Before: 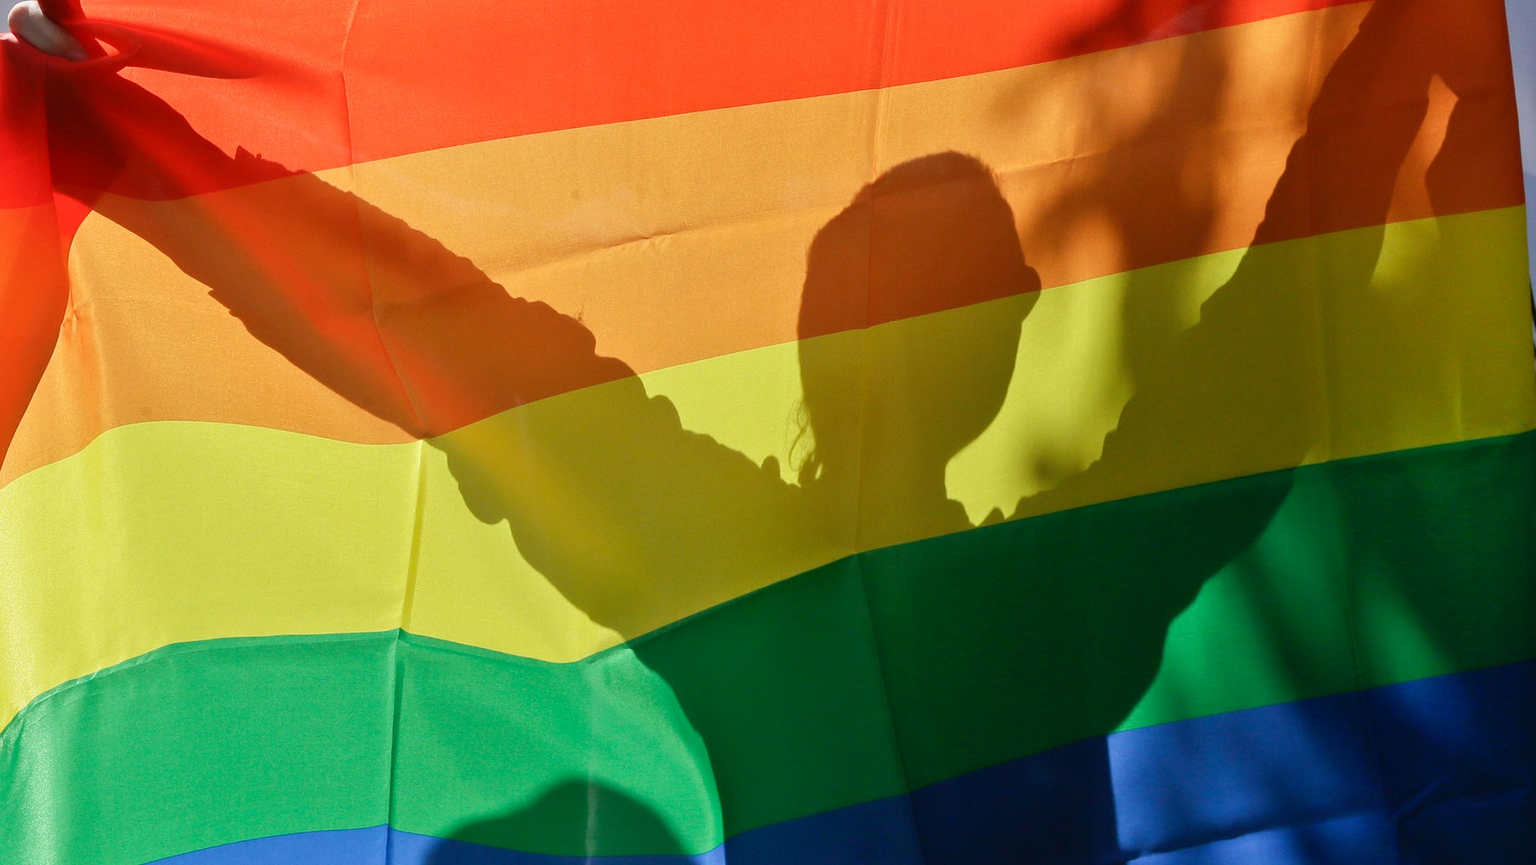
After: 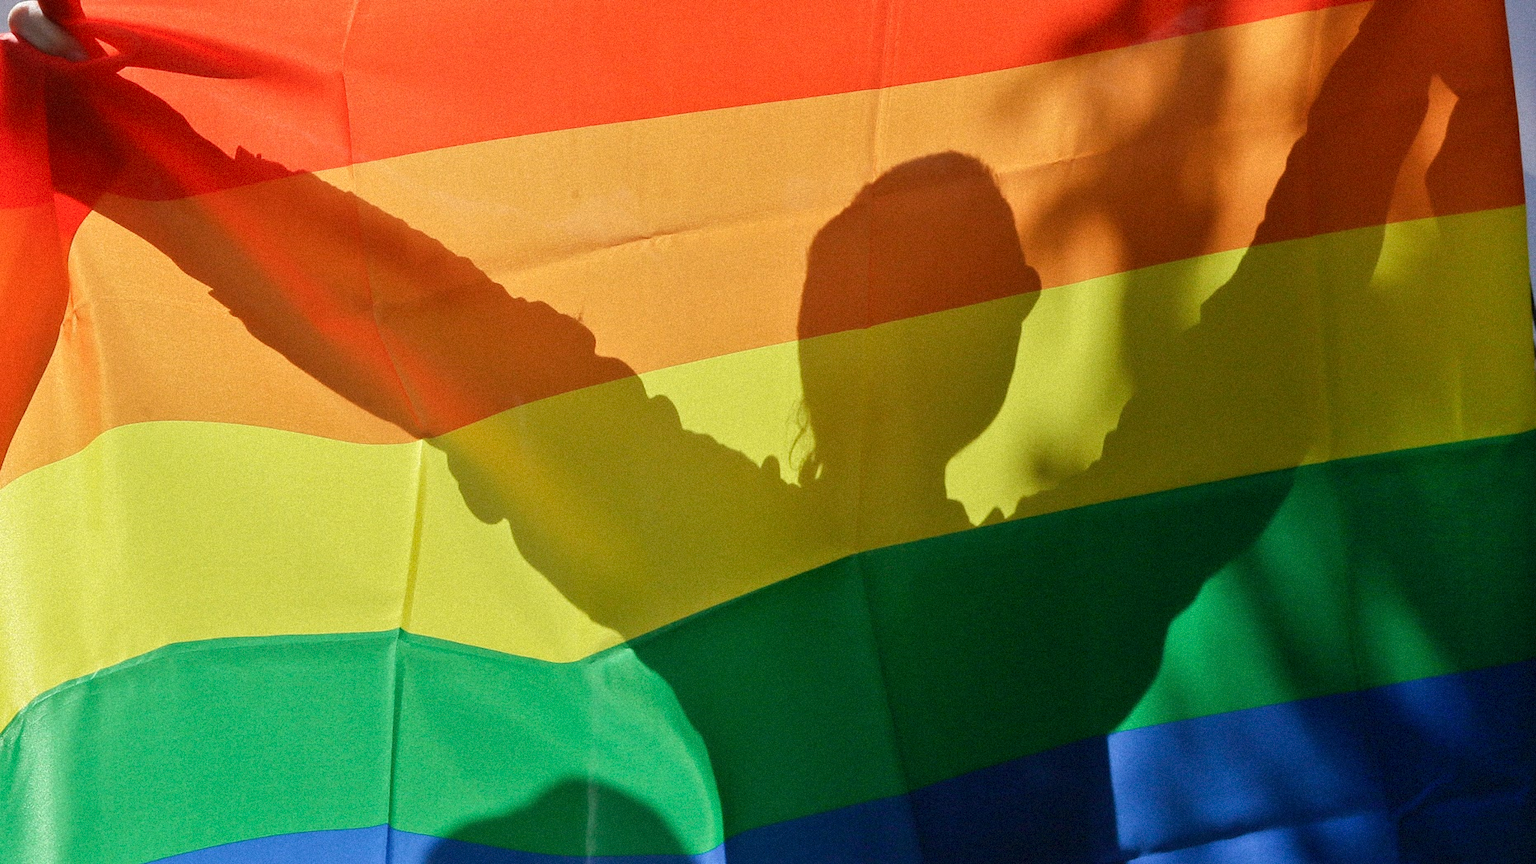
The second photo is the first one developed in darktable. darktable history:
white balance: emerald 1
grain: mid-tones bias 0%
